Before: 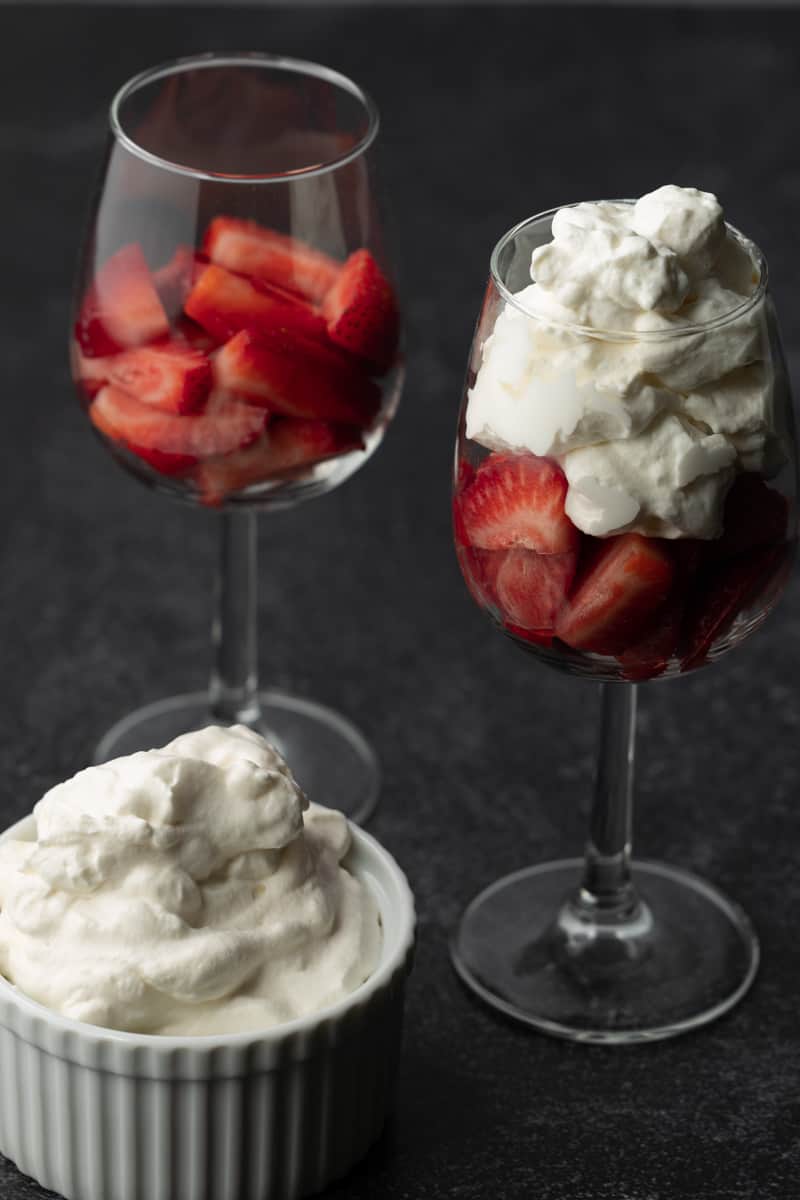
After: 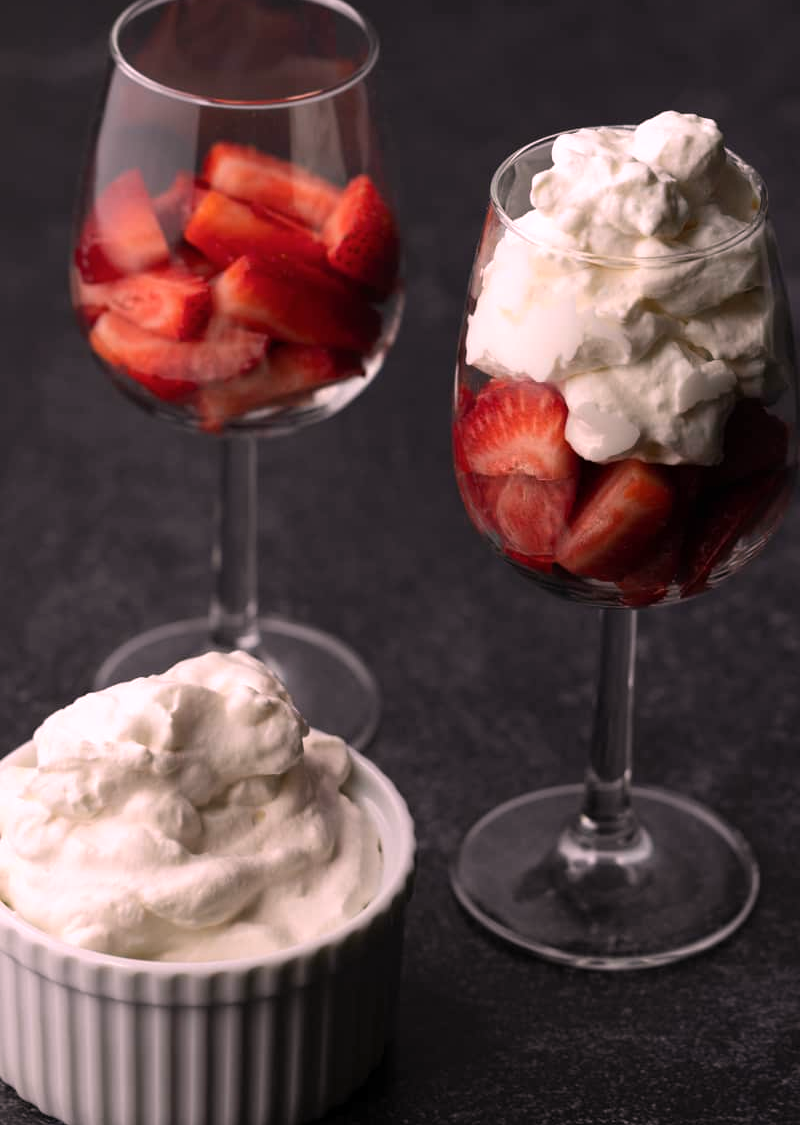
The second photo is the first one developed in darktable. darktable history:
color correction: highlights a* -4.28, highlights b* 6.53
crop and rotate: top 6.25%
white balance: red 1.188, blue 1.11
